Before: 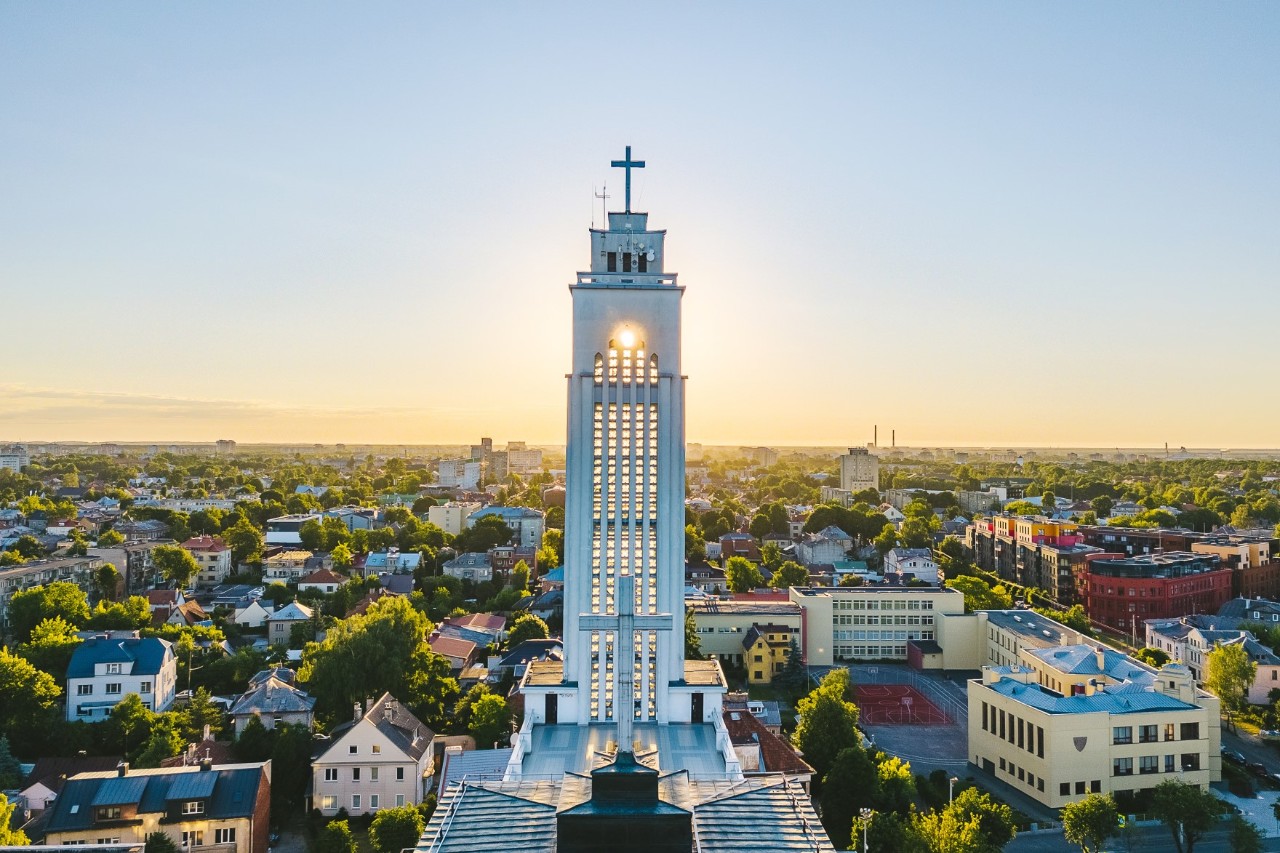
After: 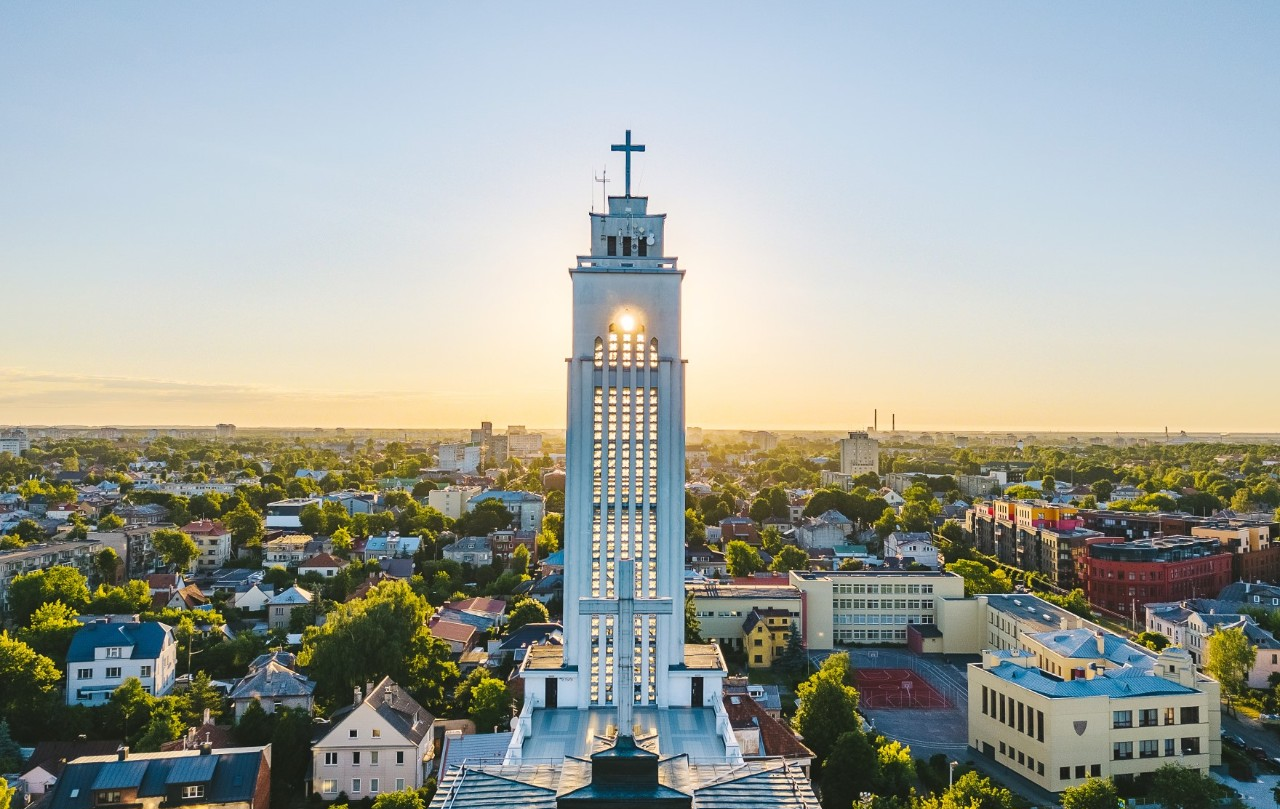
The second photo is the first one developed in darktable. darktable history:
crop and rotate: top 1.899%, bottom 3.218%
